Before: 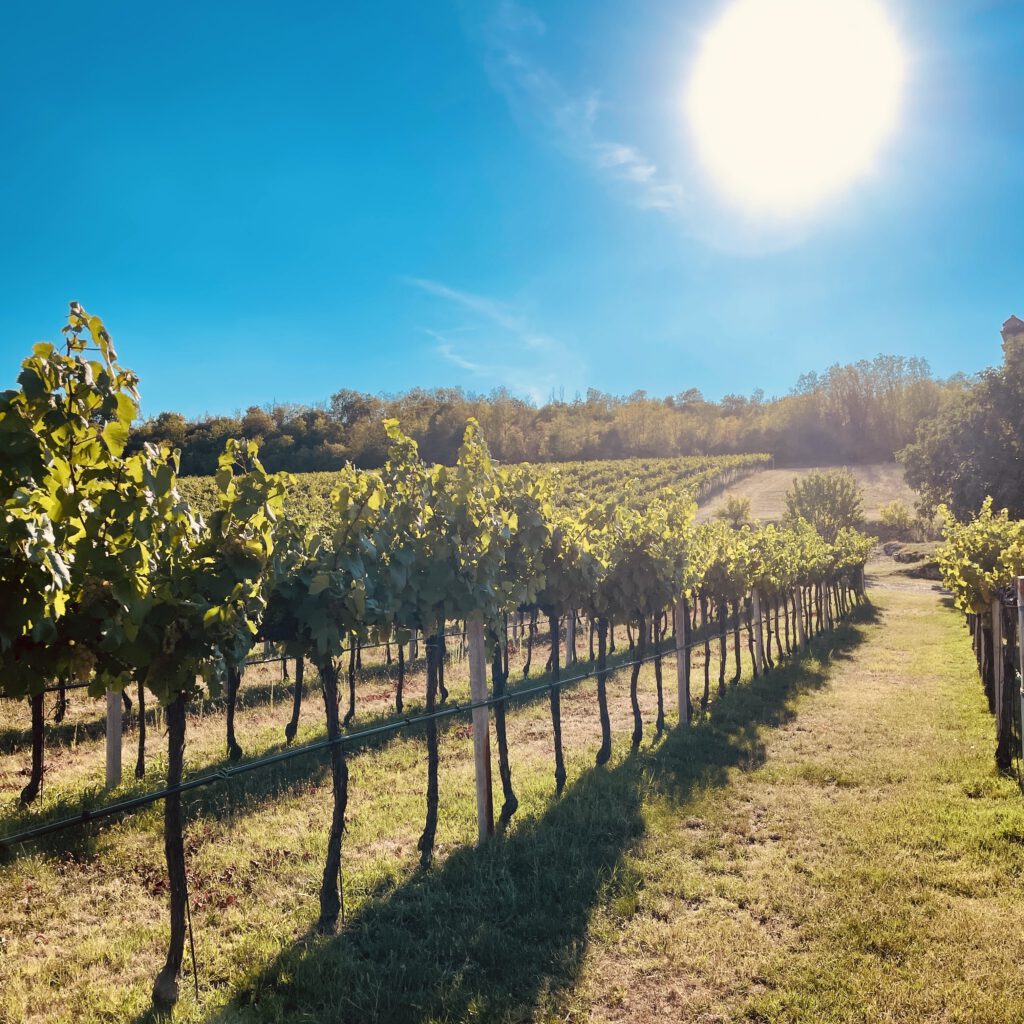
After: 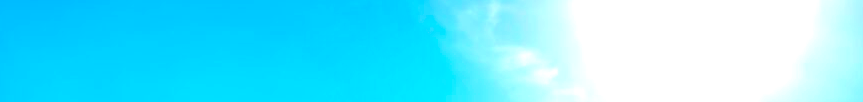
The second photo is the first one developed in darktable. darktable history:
crop and rotate: left 9.644%, top 9.491%, right 6.021%, bottom 80.509%
exposure: black level correction 0, exposure 0.877 EV, compensate exposure bias true, compensate highlight preservation false
